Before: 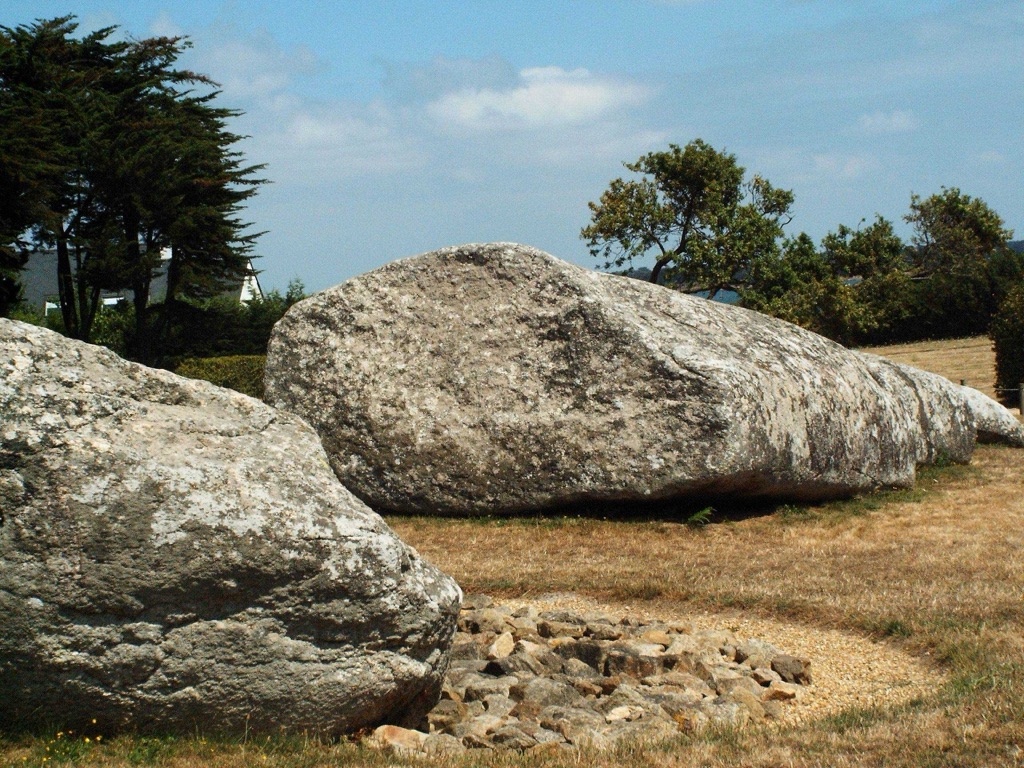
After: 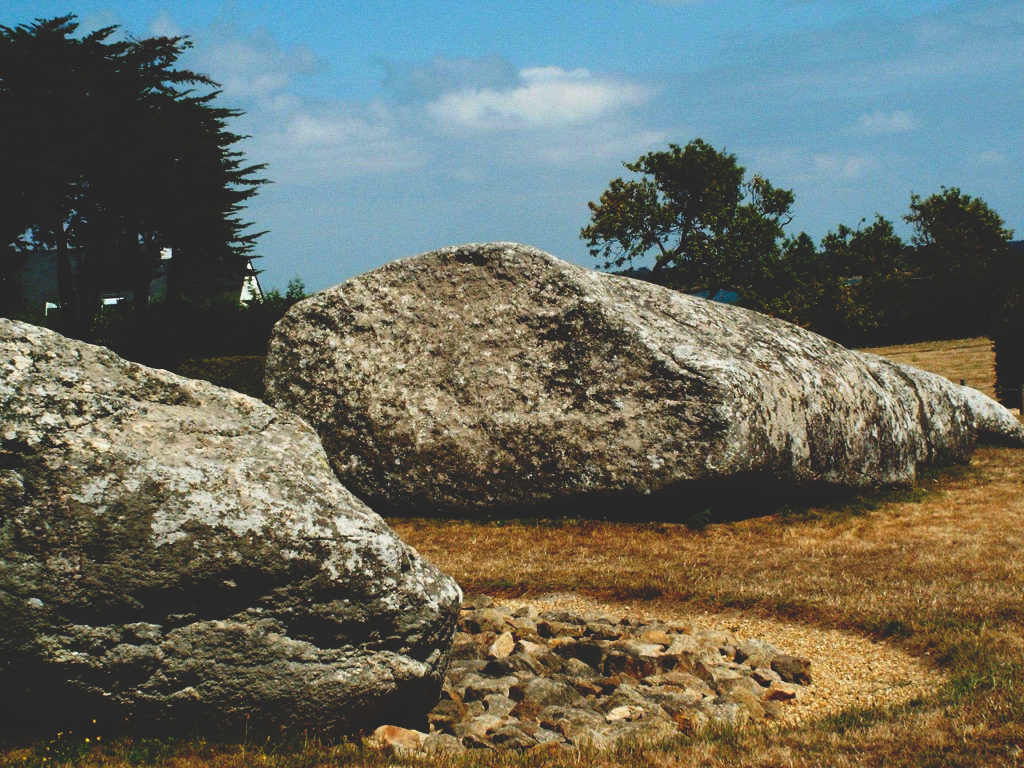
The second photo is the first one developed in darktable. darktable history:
base curve: curves: ch0 [(0, 0.02) (0.083, 0.036) (1, 1)], preserve colors none
color balance rgb: perceptual saturation grading › global saturation 20%, perceptual saturation grading › highlights -25%, perceptual saturation grading › shadows 25%
exposure: black level correction 0.001, compensate highlight preservation false
